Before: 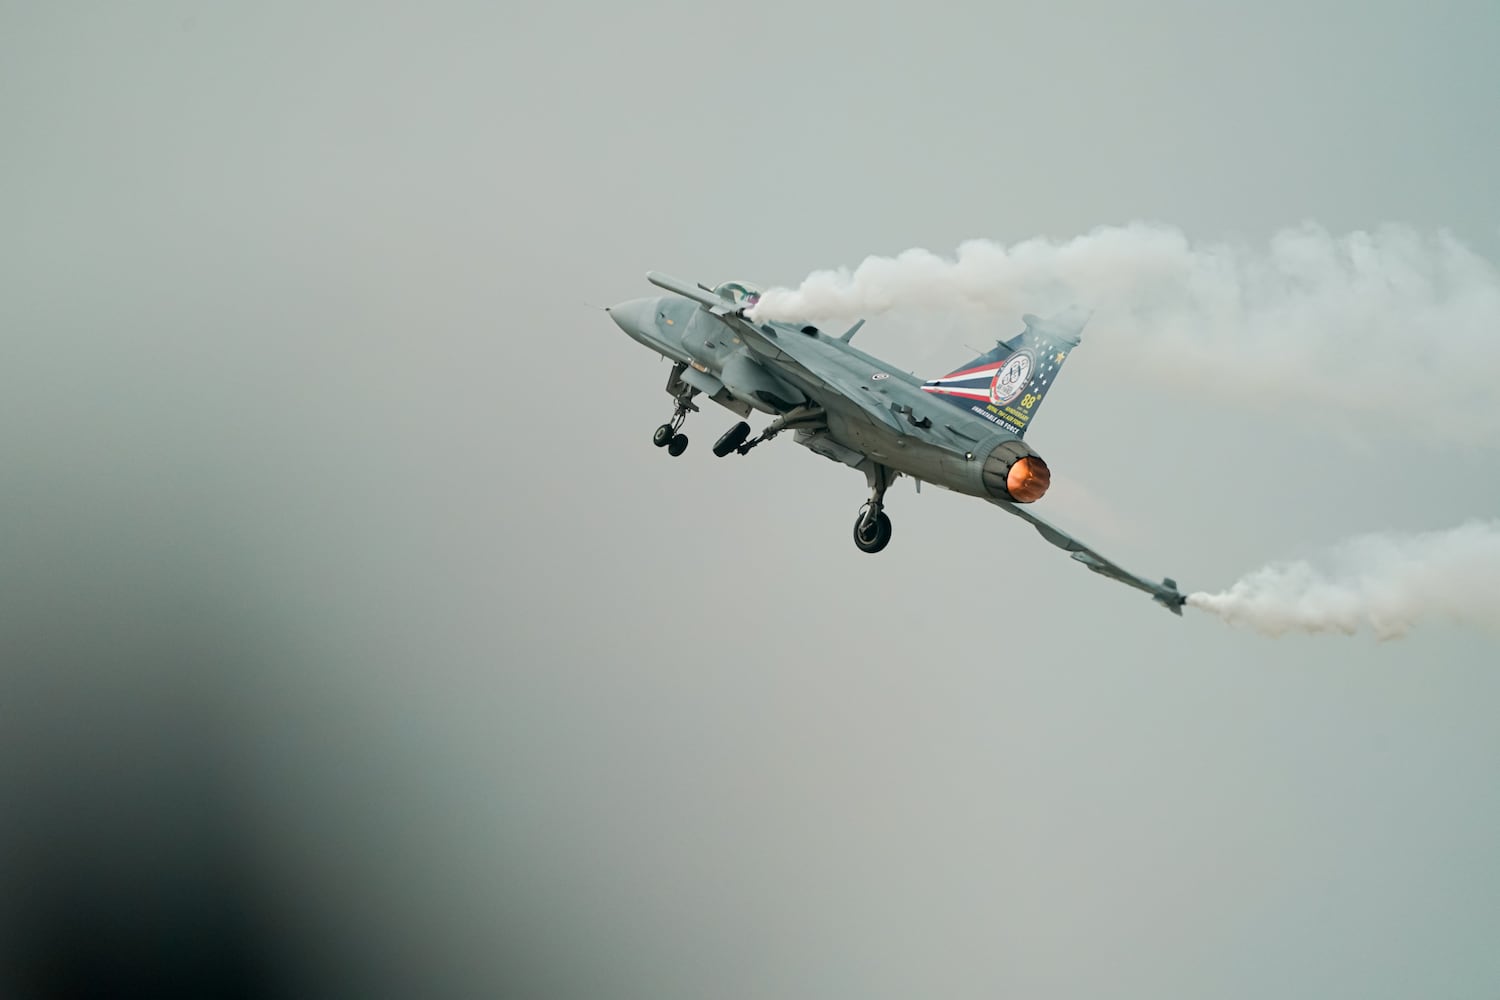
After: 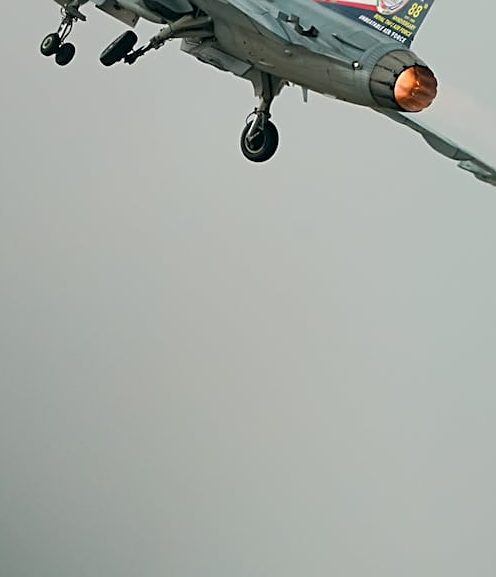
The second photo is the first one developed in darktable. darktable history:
sharpen: on, module defaults
crop: left 40.878%, top 39.176%, right 25.993%, bottom 3.081%
